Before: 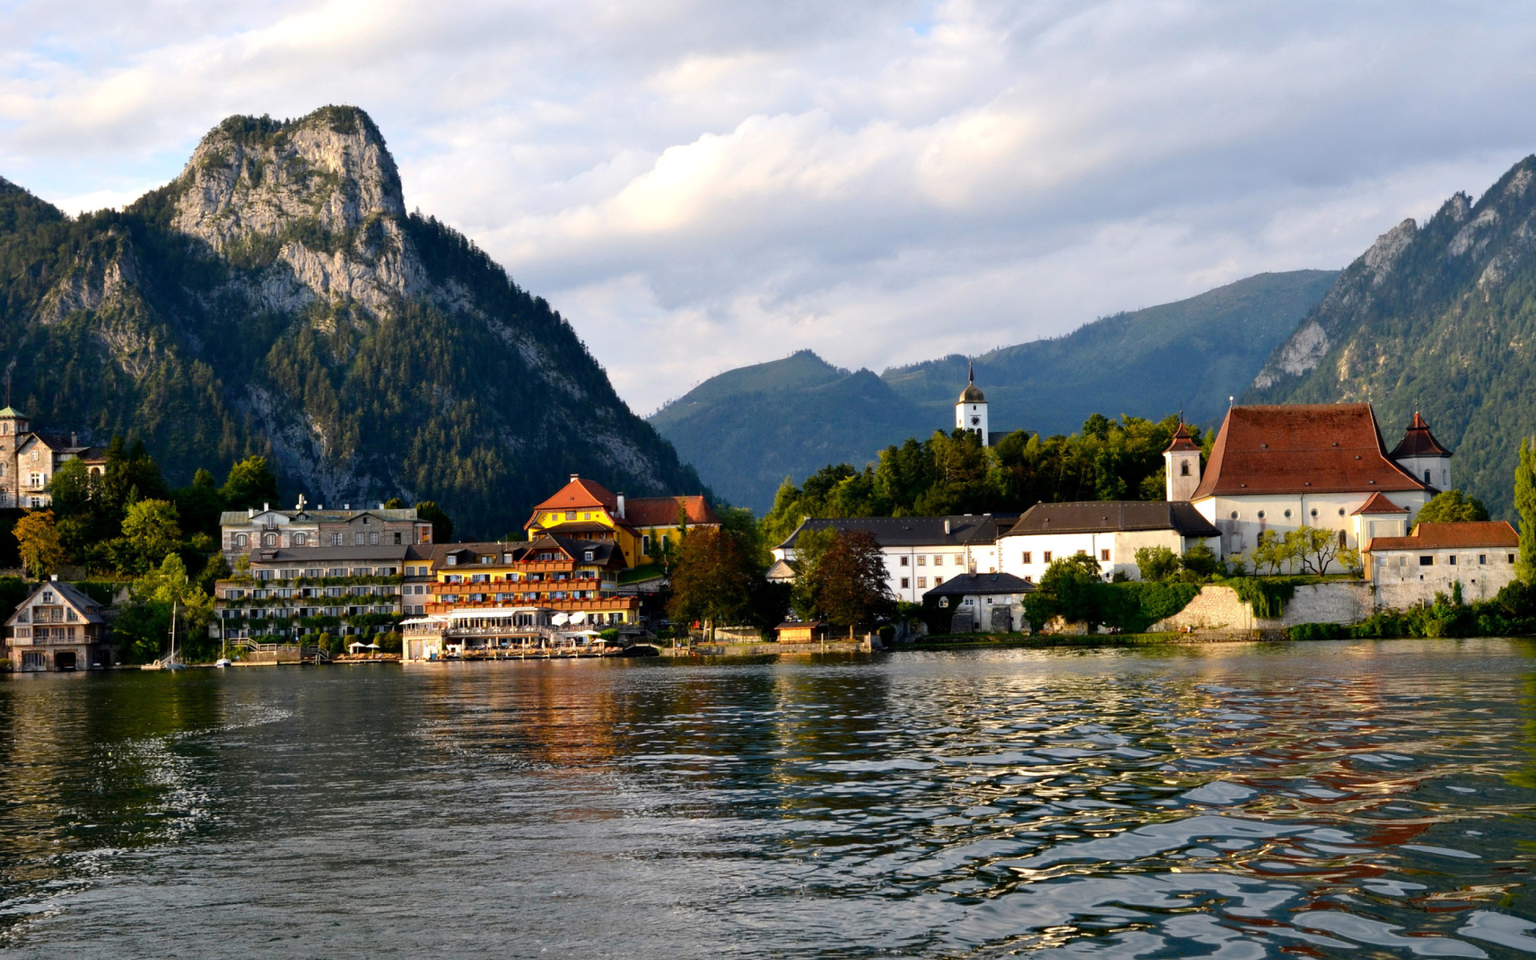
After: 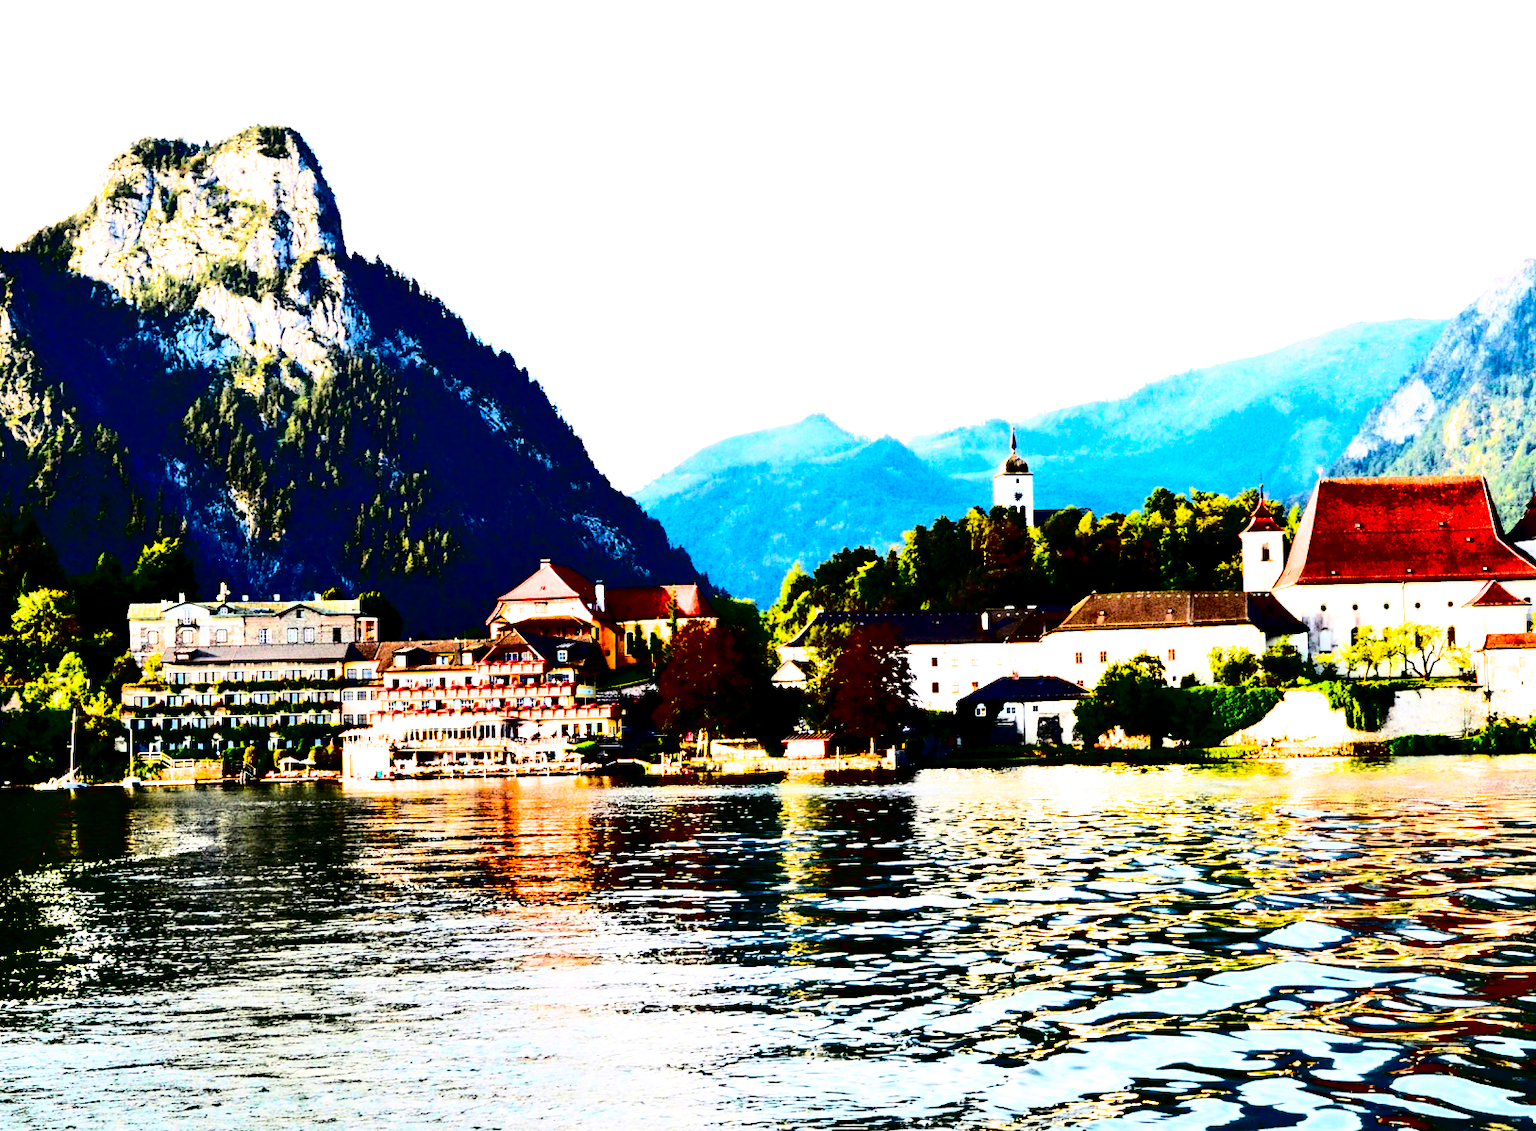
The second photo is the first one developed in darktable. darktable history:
exposure: exposure 1.992 EV, compensate exposure bias true, compensate highlight preservation false
contrast brightness saturation: contrast 0.775, brightness -0.997, saturation 0.992
filmic rgb: black relative exposure -4.9 EV, white relative exposure 2.82 EV, hardness 3.7
crop: left 7.319%, right 7.866%
